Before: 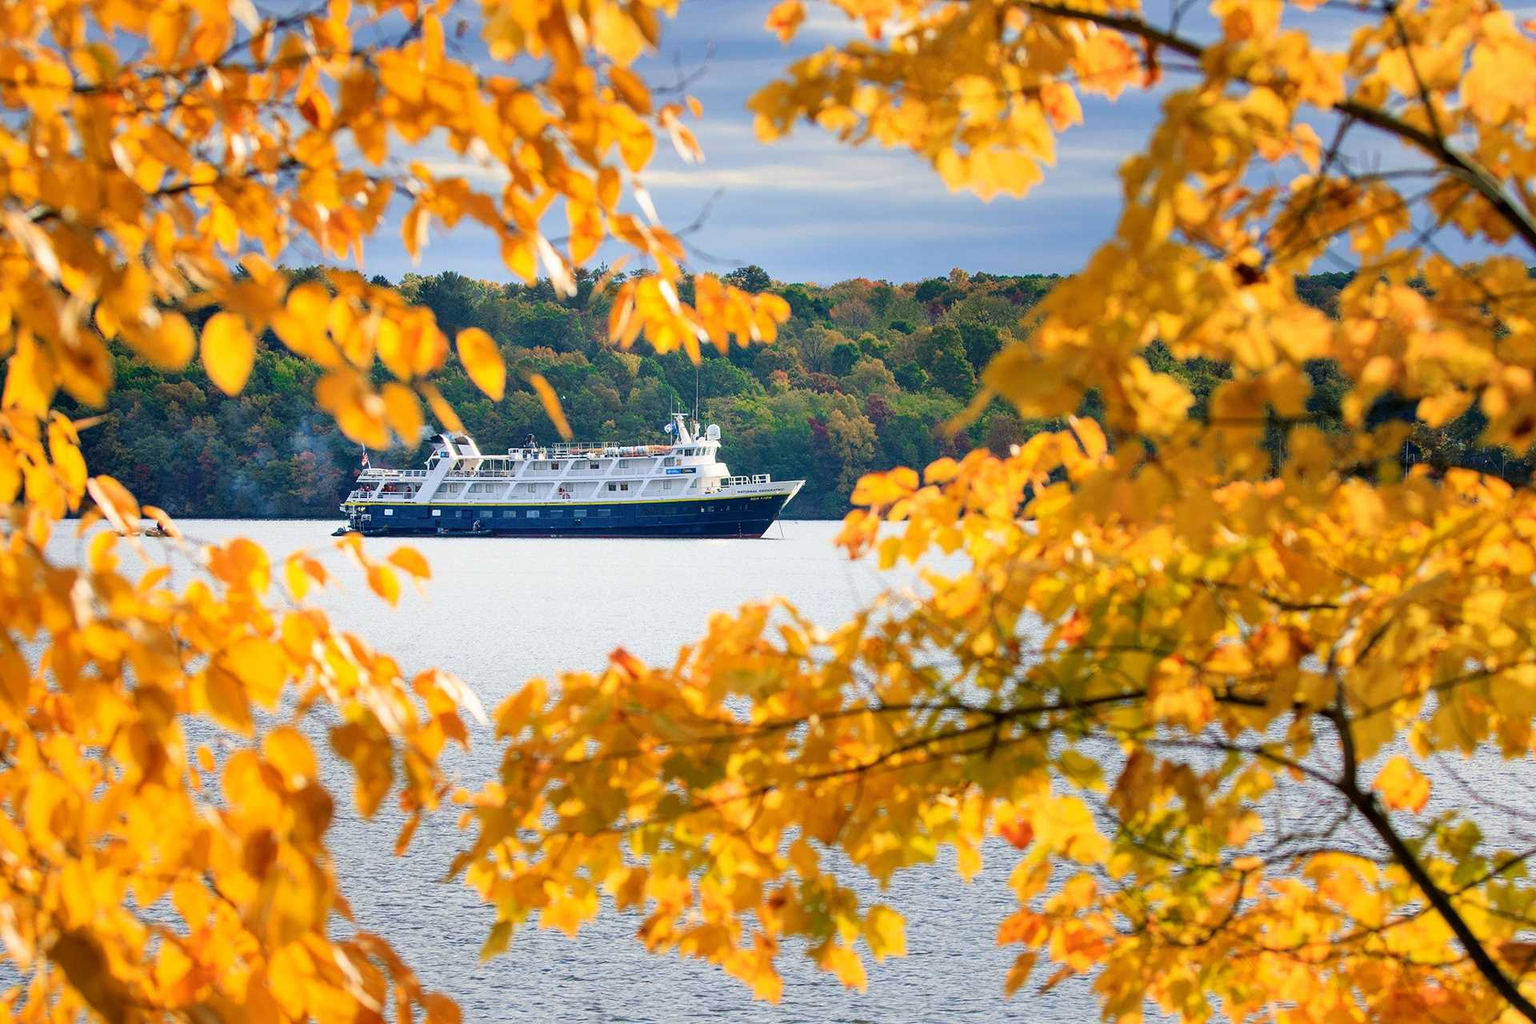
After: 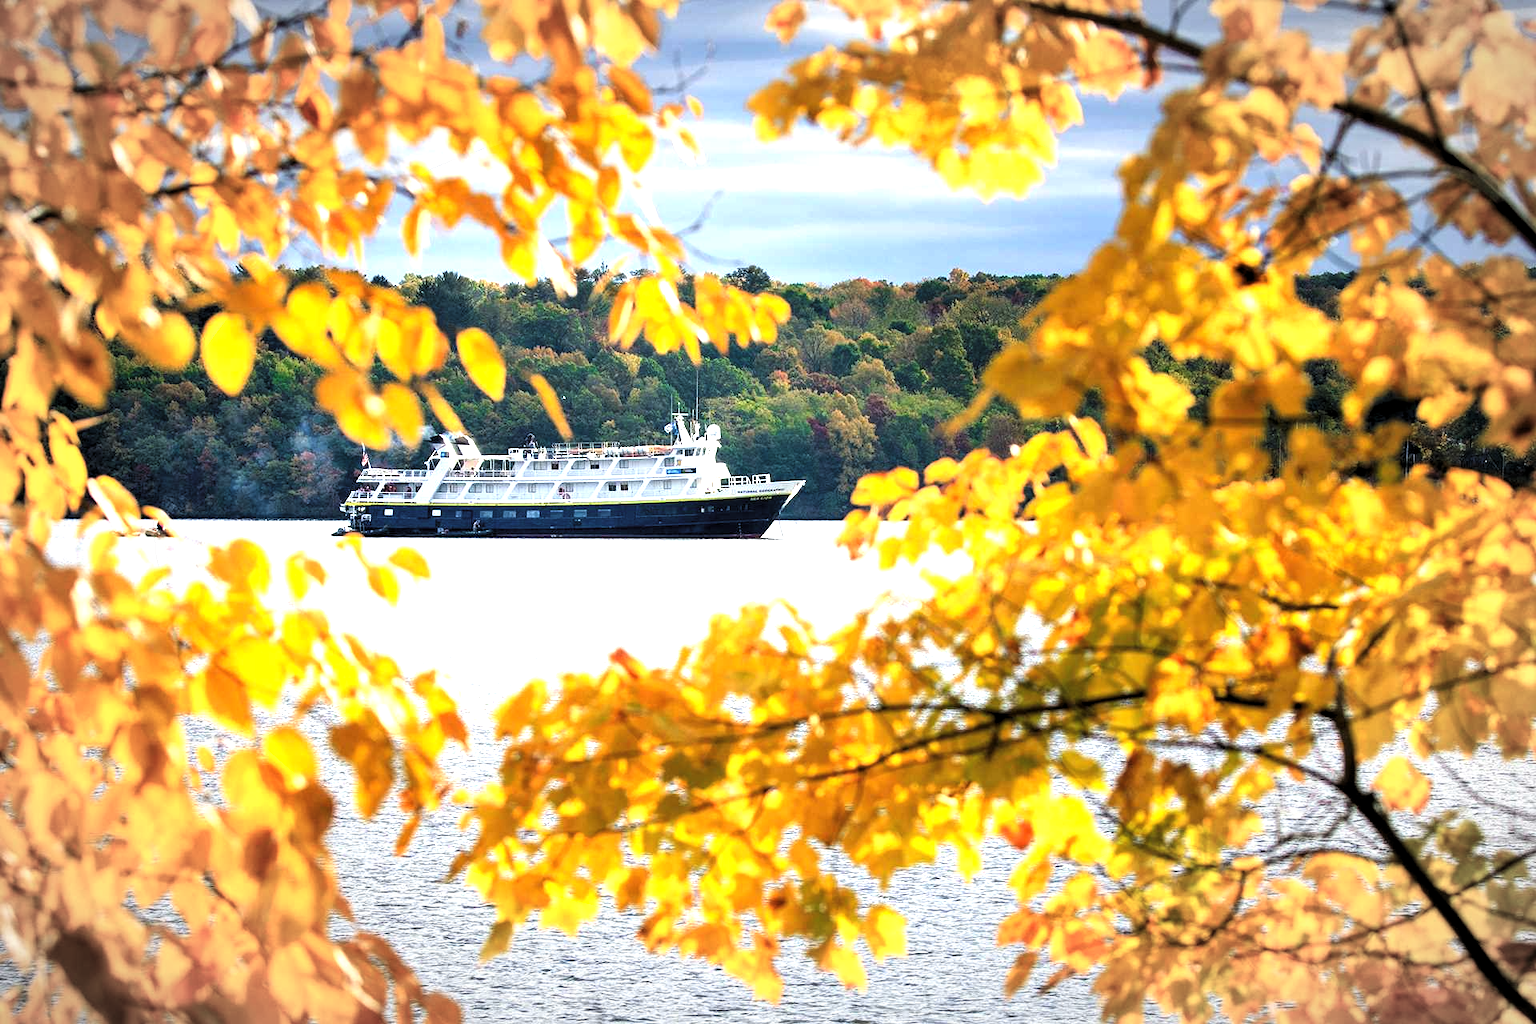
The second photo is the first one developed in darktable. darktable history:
vignetting: automatic ratio true, unbound false
exposure: black level correction 0, exposure 0.95 EV, compensate exposure bias true, compensate highlight preservation false
levels: levels [0.116, 0.574, 1]
